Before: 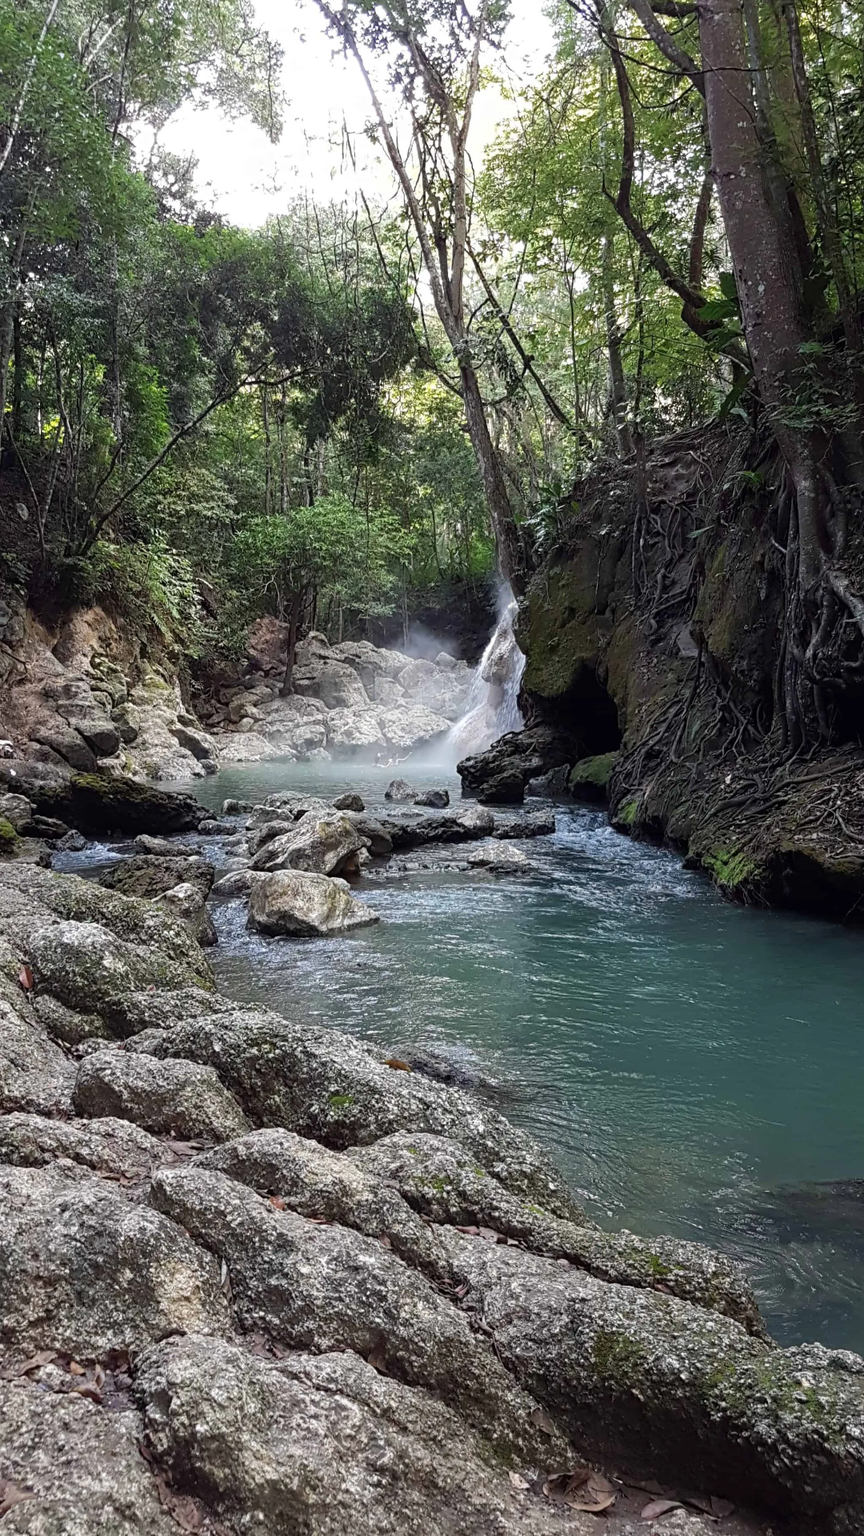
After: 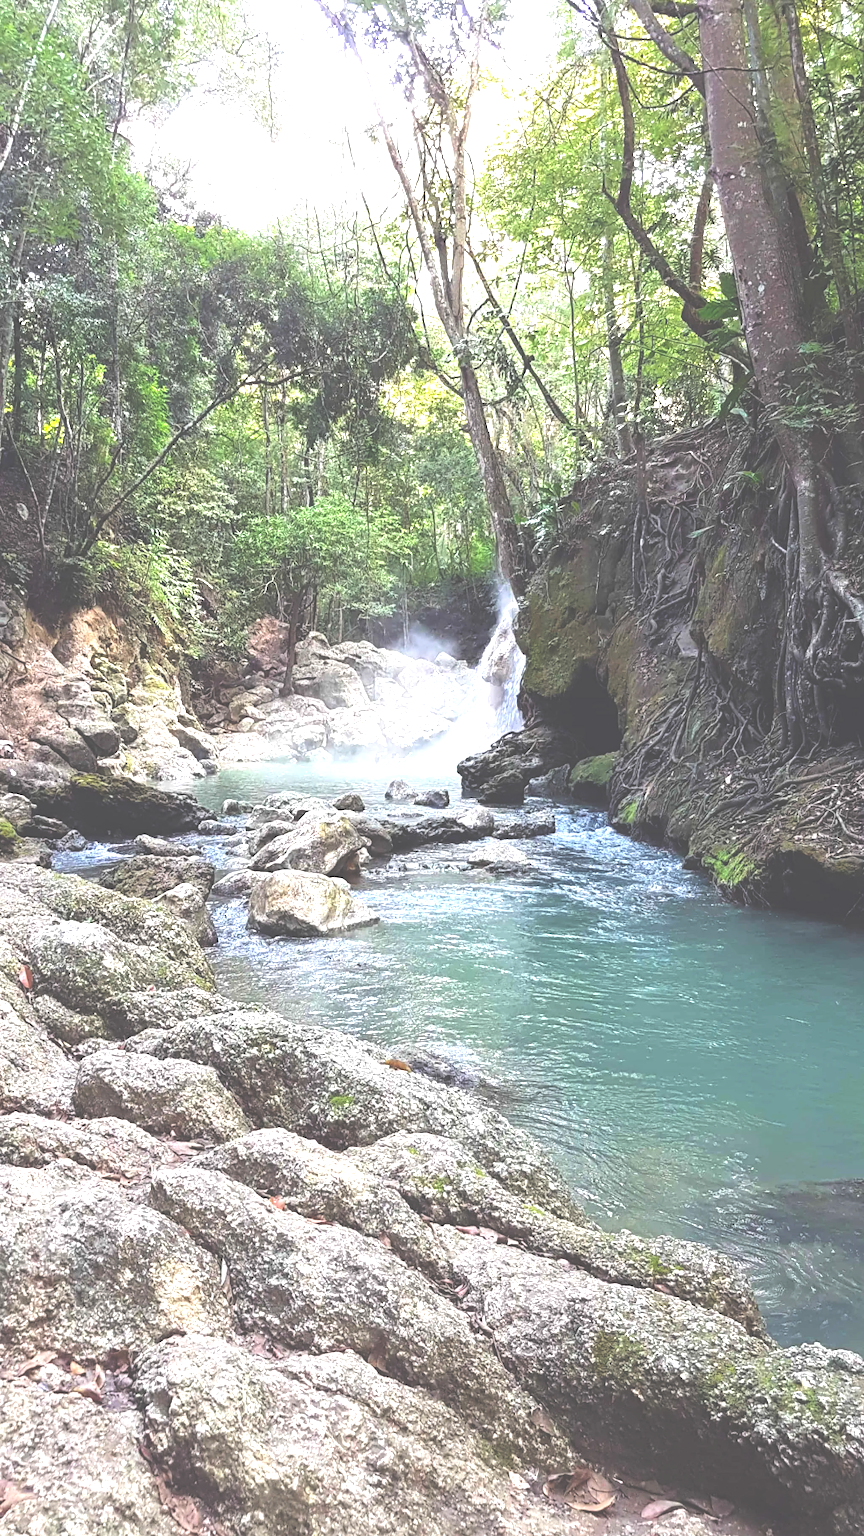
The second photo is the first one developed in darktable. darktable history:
exposure: black level correction -0.023, exposure 1.397 EV, compensate highlight preservation false
contrast brightness saturation: contrast 0.07, brightness 0.08, saturation 0.18
